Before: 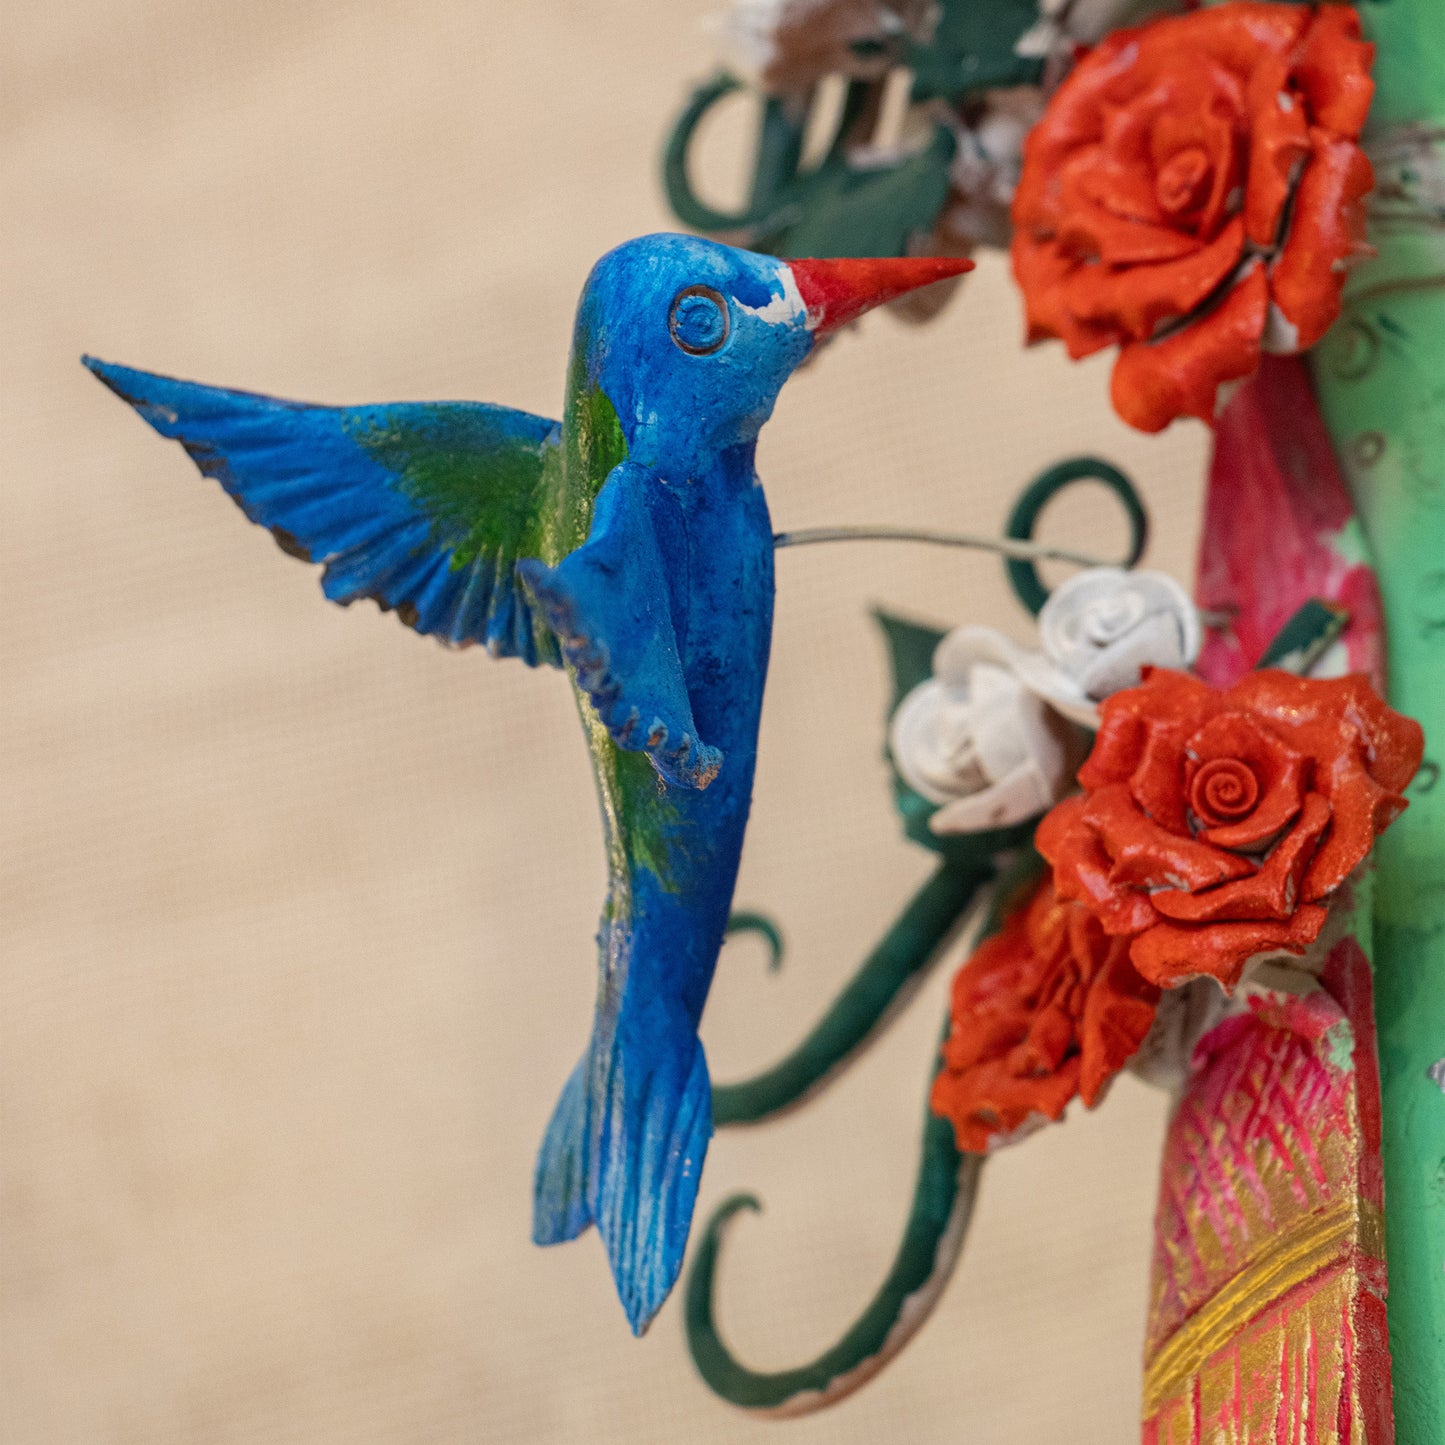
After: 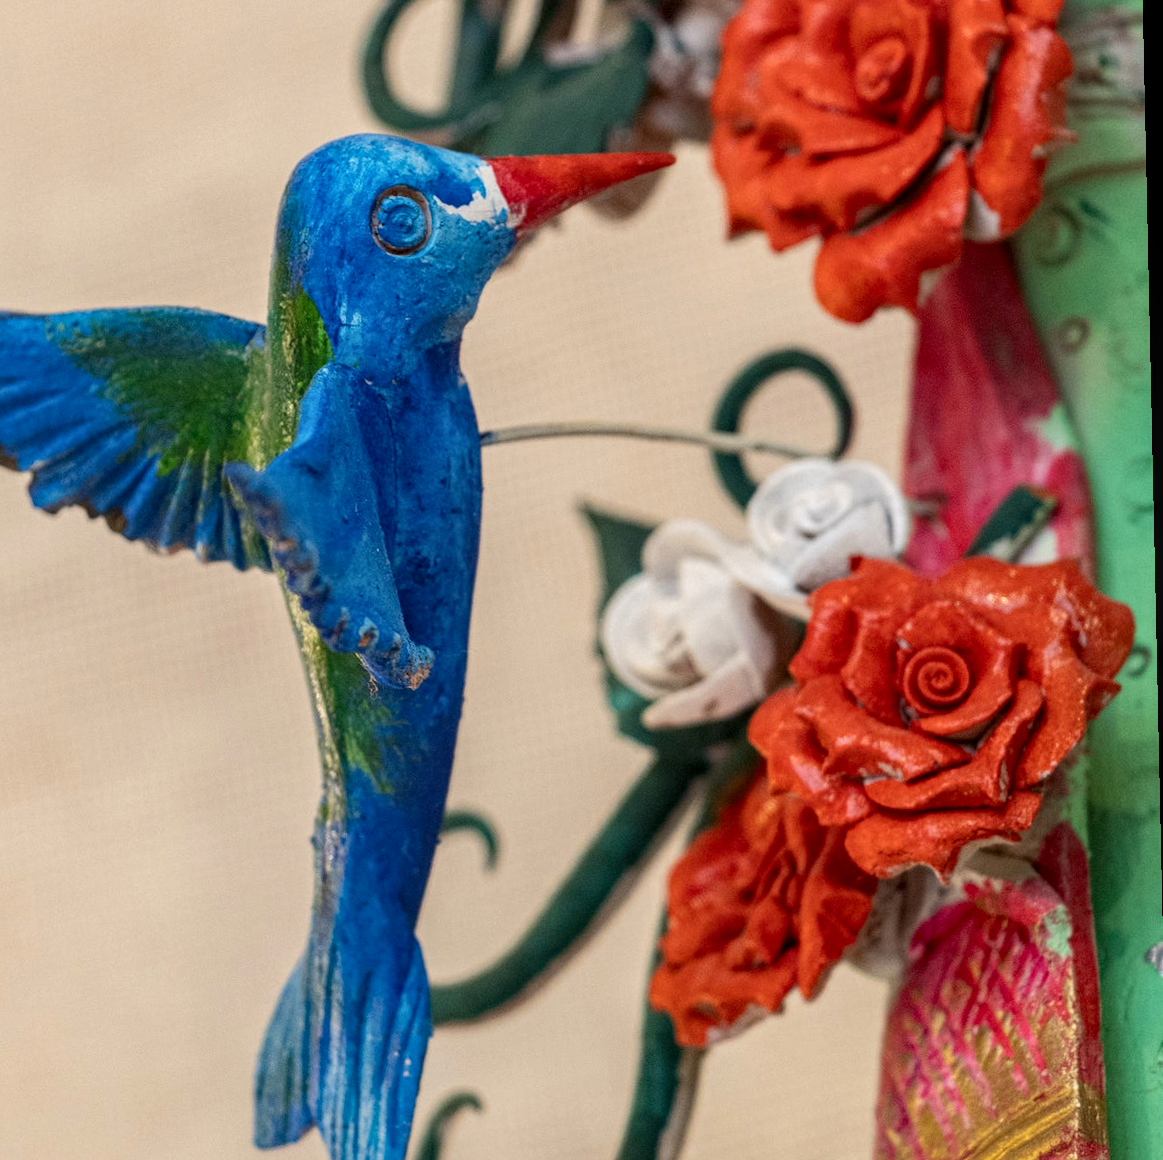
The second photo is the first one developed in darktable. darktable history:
rotate and perspective: rotation -1.24°, automatic cropping off
crop and rotate: left 20.74%, top 7.912%, right 0.375%, bottom 13.378%
local contrast: on, module defaults
contrast brightness saturation: contrast 0.1, brightness 0.02, saturation 0.02
